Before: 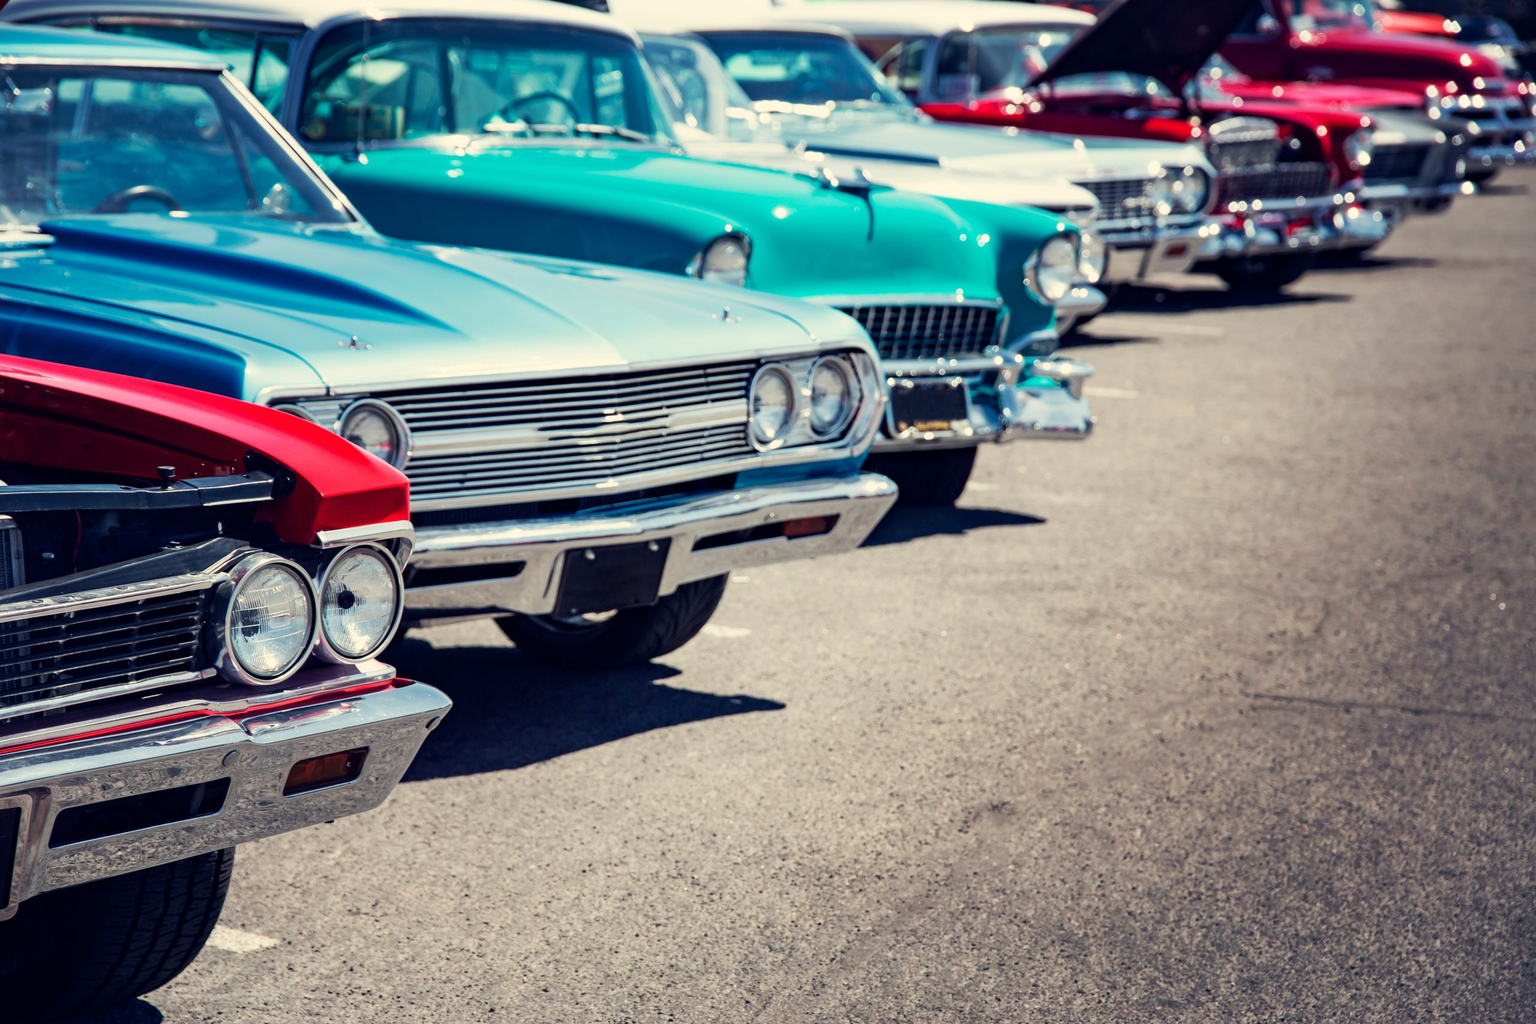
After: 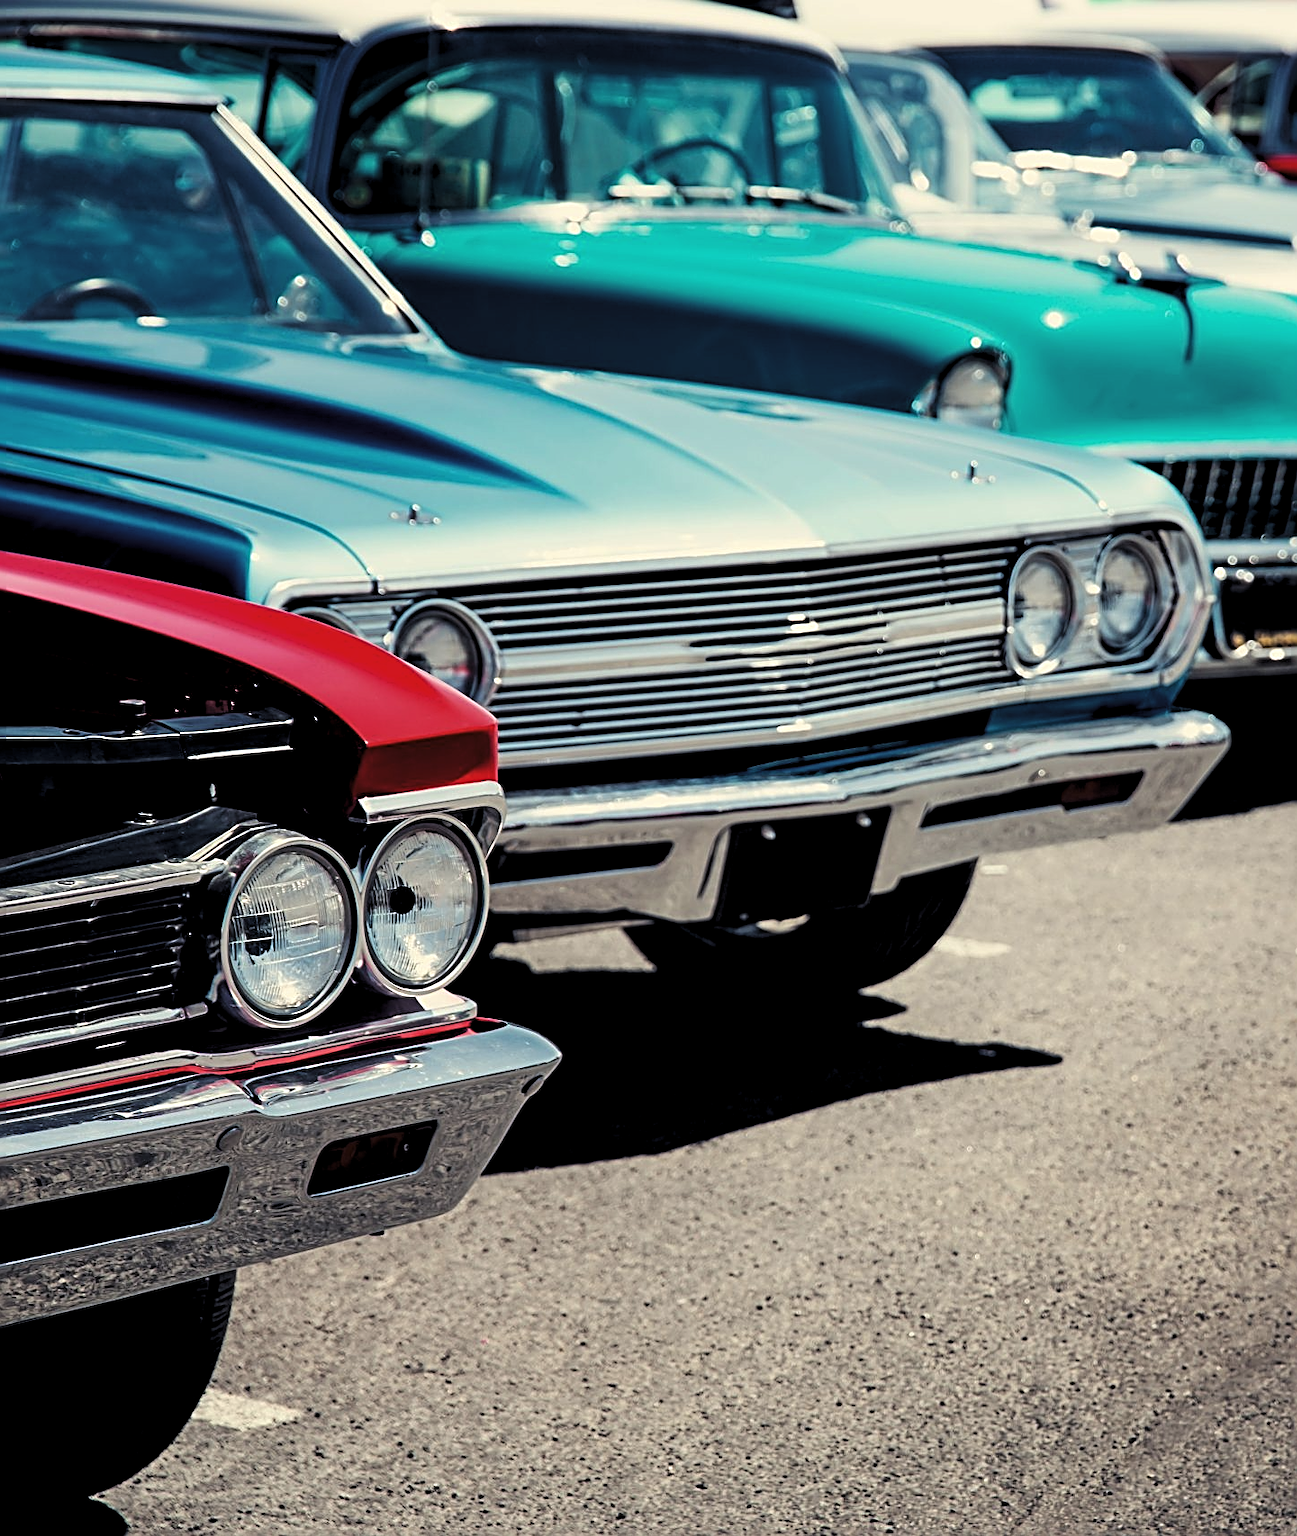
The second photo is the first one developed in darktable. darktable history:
levels: levels [0.116, 0.574, 1]
sharpen: radius 2.676, amount 0.669
crop: left 5.114%, right 38.589%
